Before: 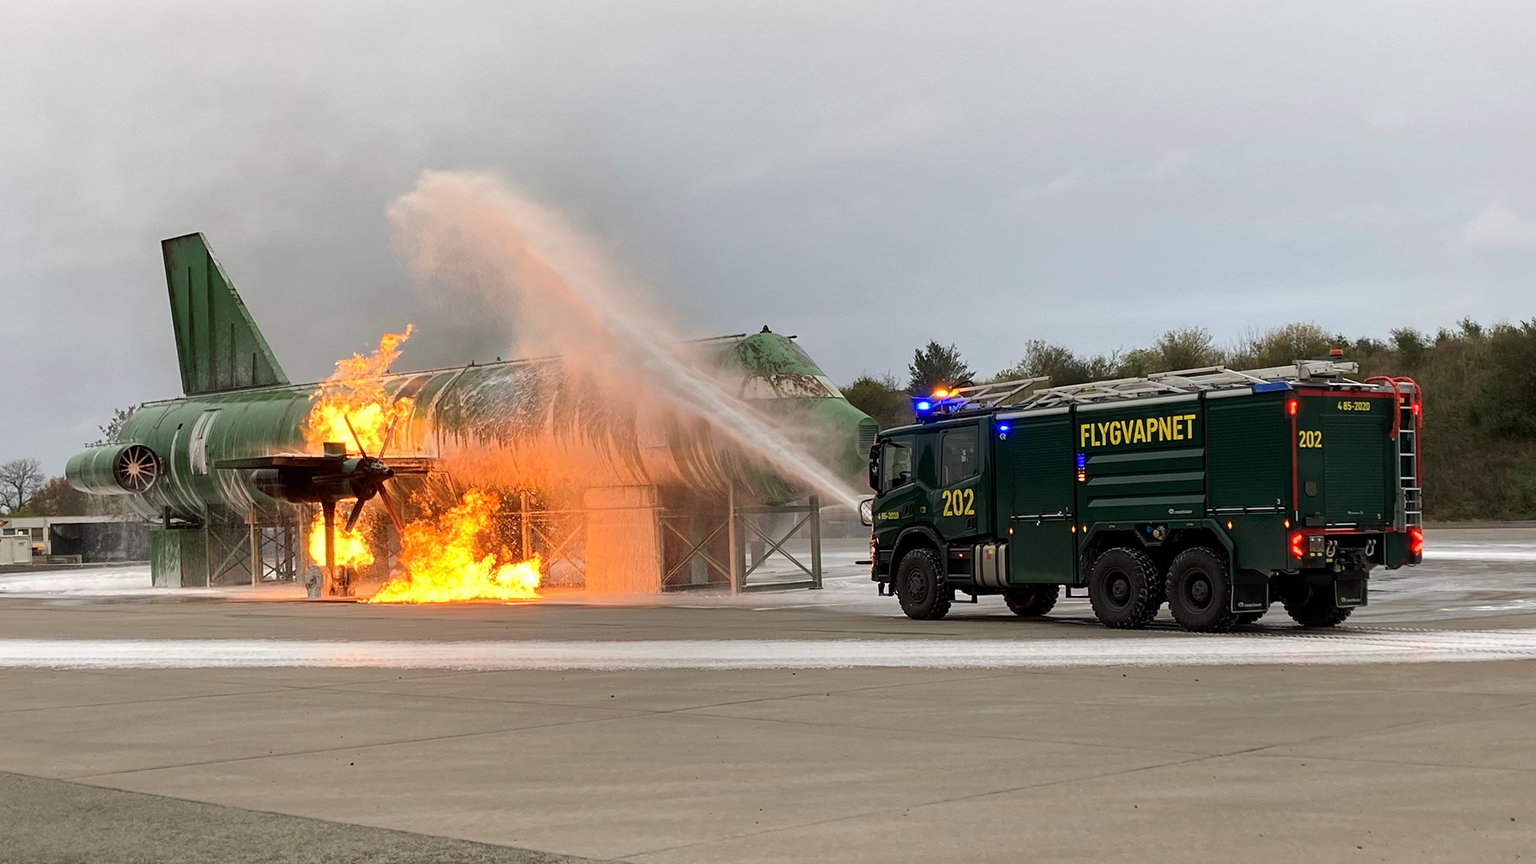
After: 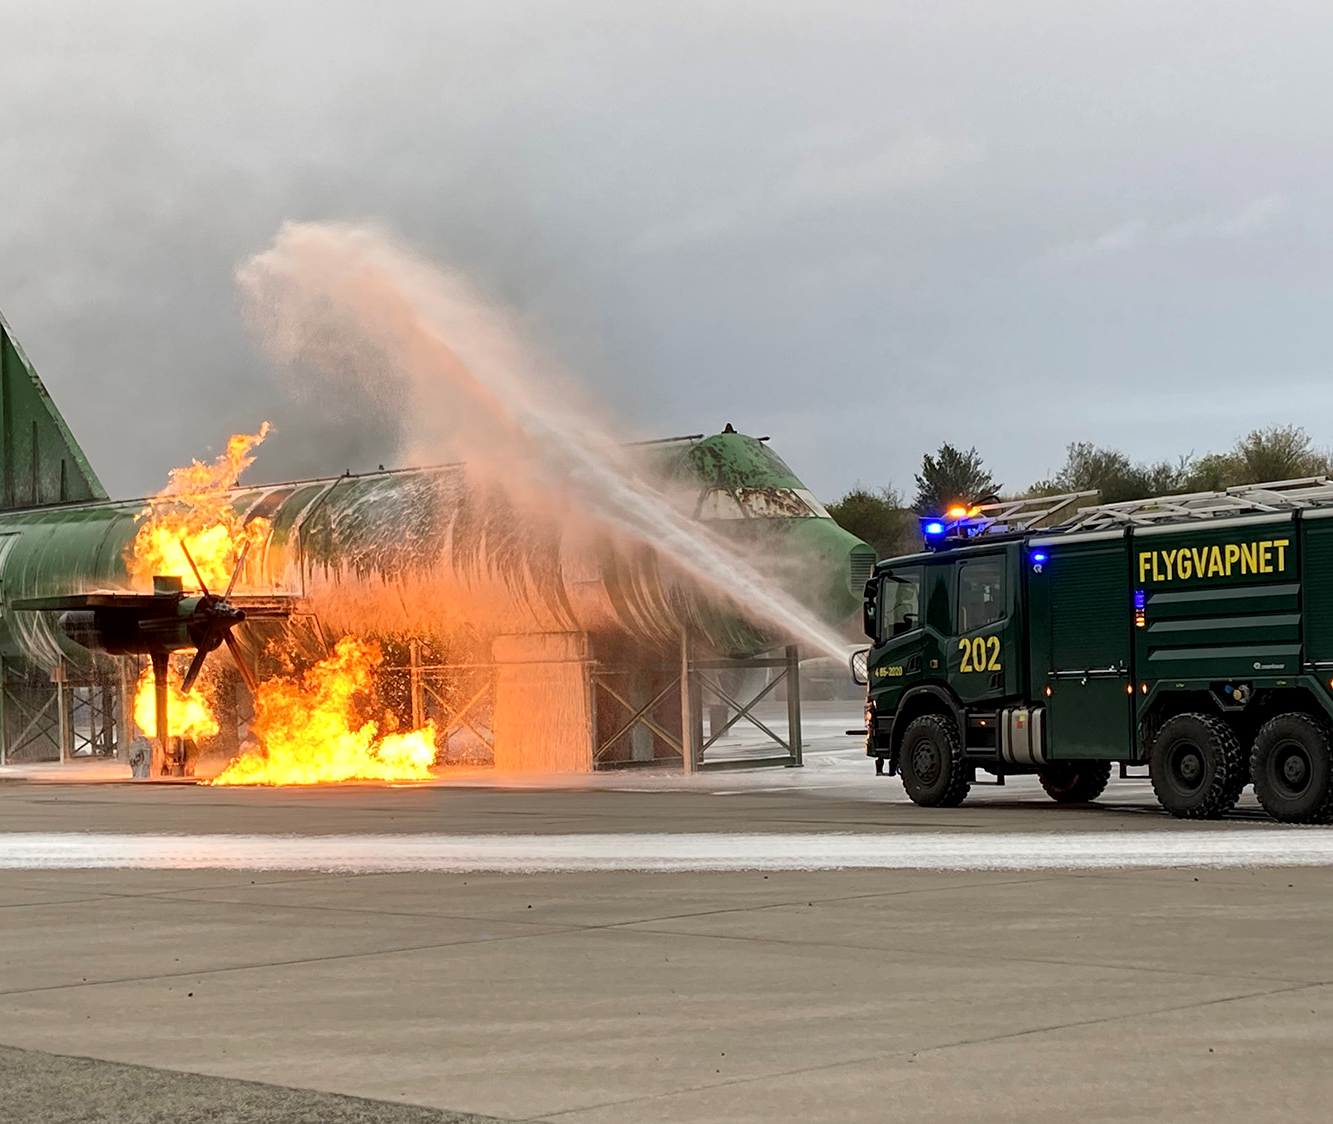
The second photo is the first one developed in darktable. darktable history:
crop and rotate: left 13.409%, right 19.924%
local contrast: mode bilateral grid, contrast 20, coarseness 50, detail 130%, midtone range 0.2
